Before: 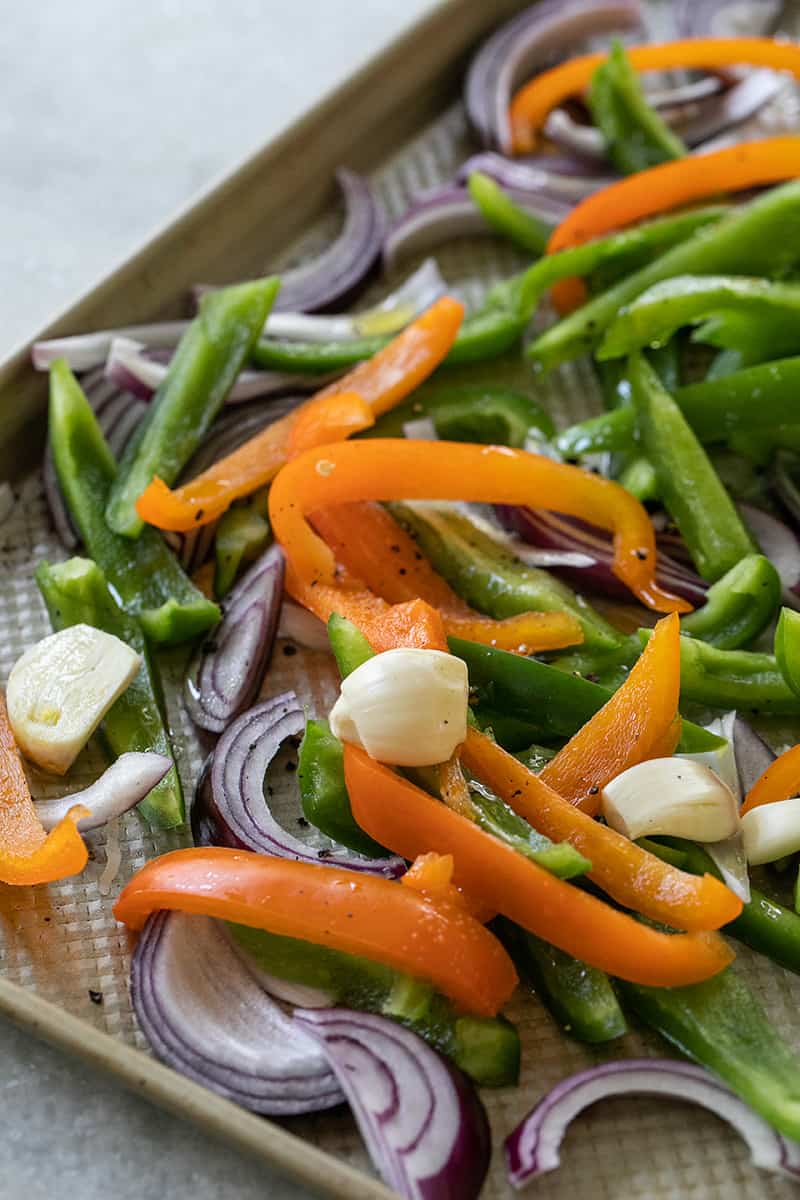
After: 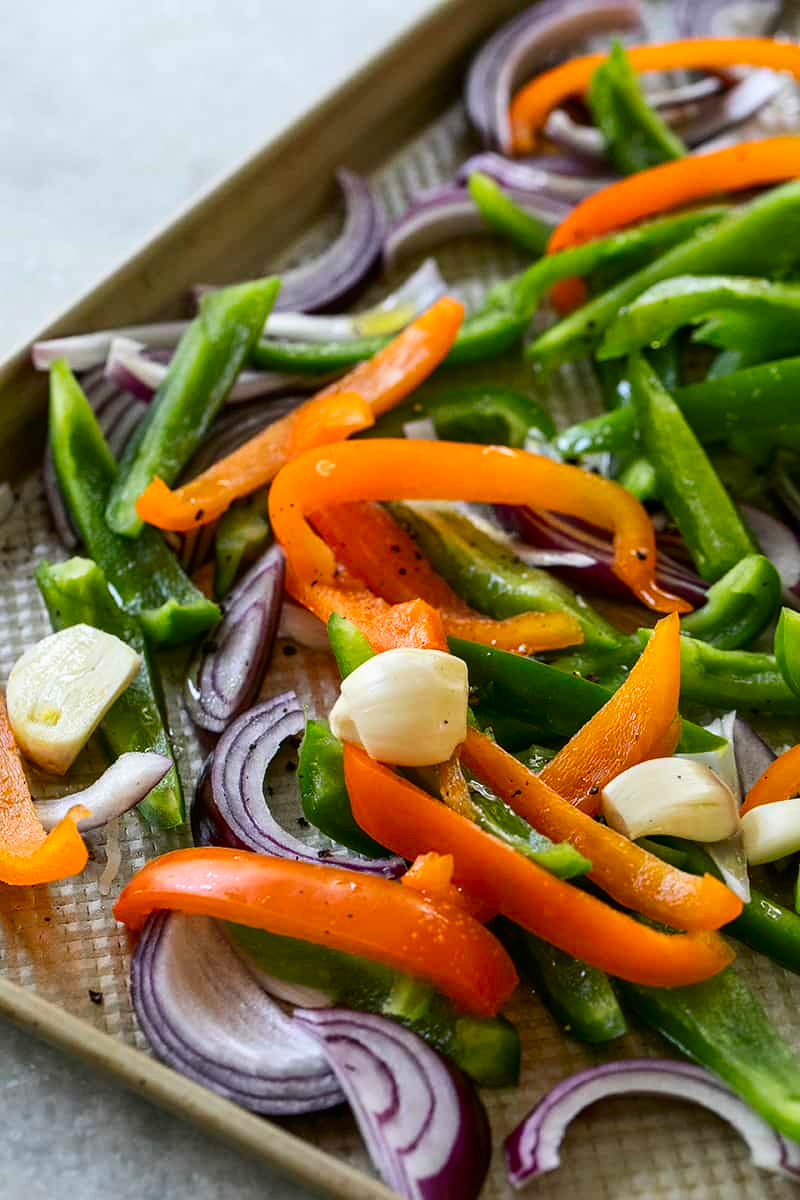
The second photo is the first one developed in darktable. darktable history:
contrast brightness saturation: contrast 0.161, saturation 0.32
